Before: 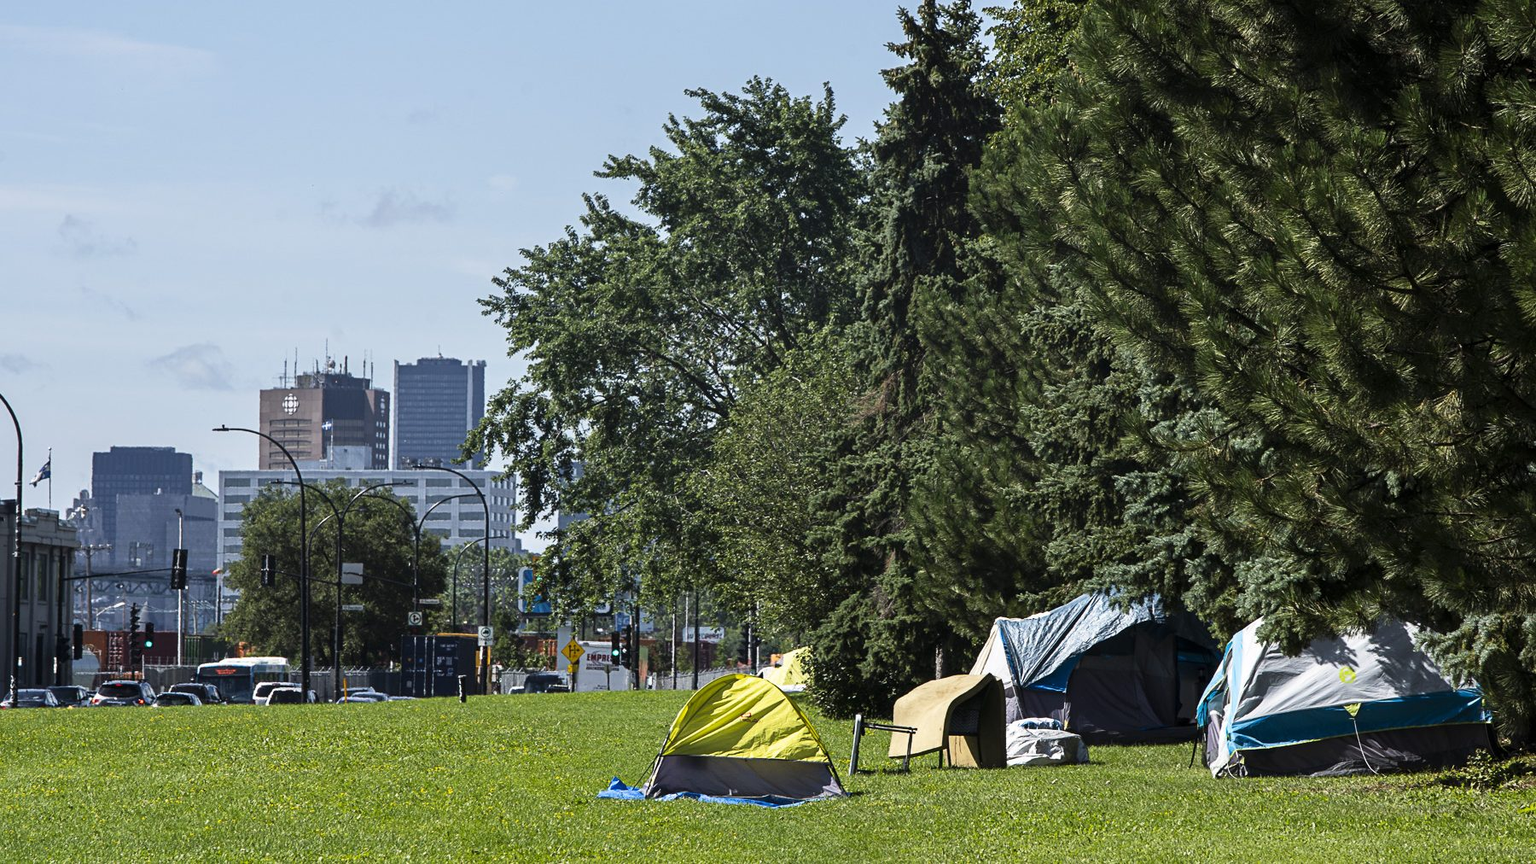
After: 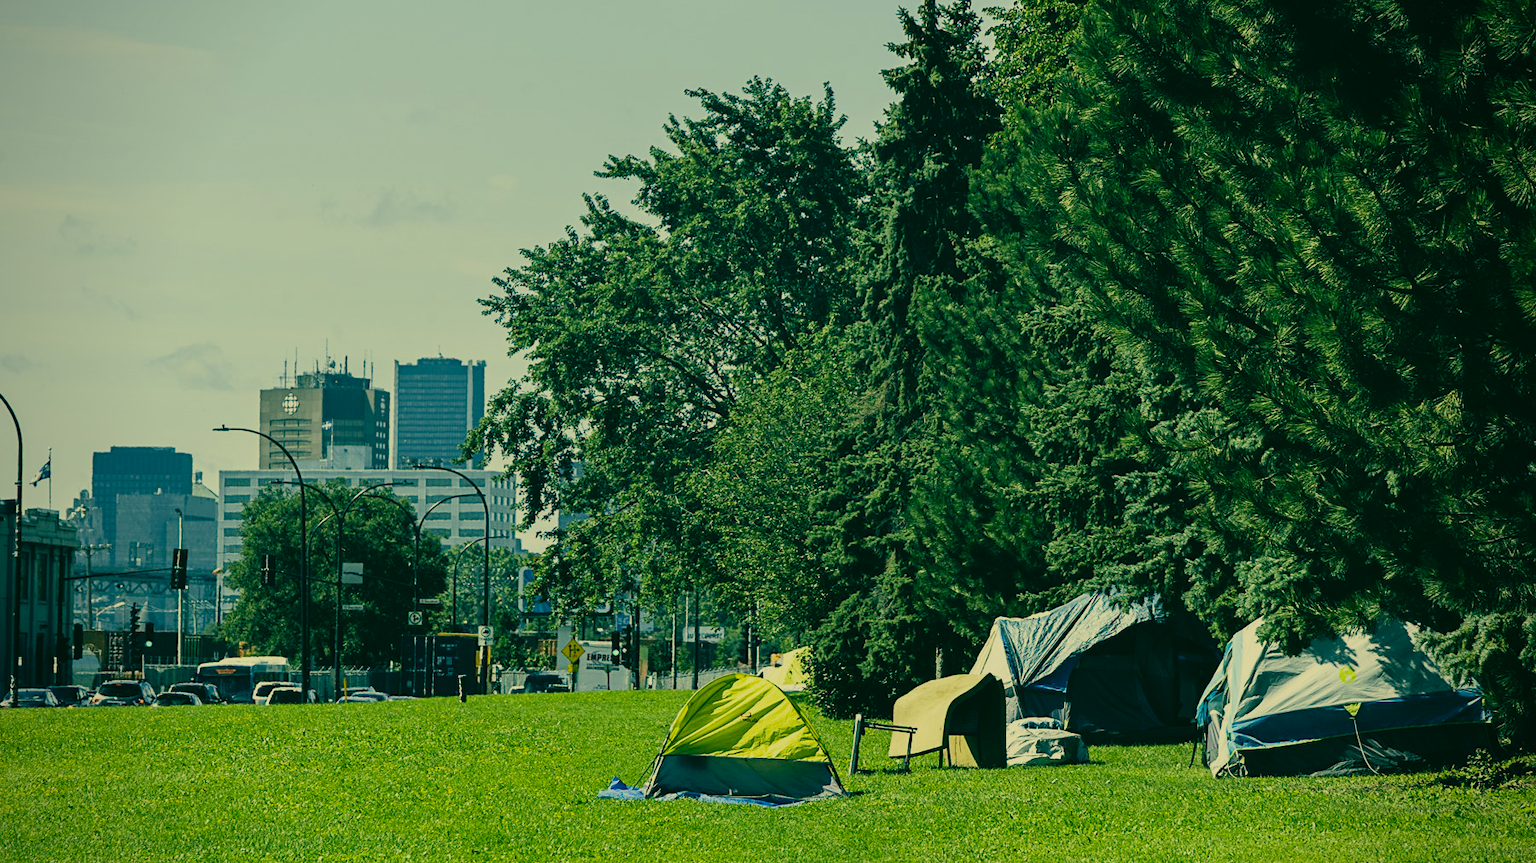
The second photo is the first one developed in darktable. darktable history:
vignetting: saturation 0, unbound false
filmic rgb: black relative exposure -7.65 EV, white relative exposure 4.56 EV, hardness 3.61
color correction: highlights a* 1.83, highlights b* 34.02, shadows a* -36.68, shadows b* -5.48
